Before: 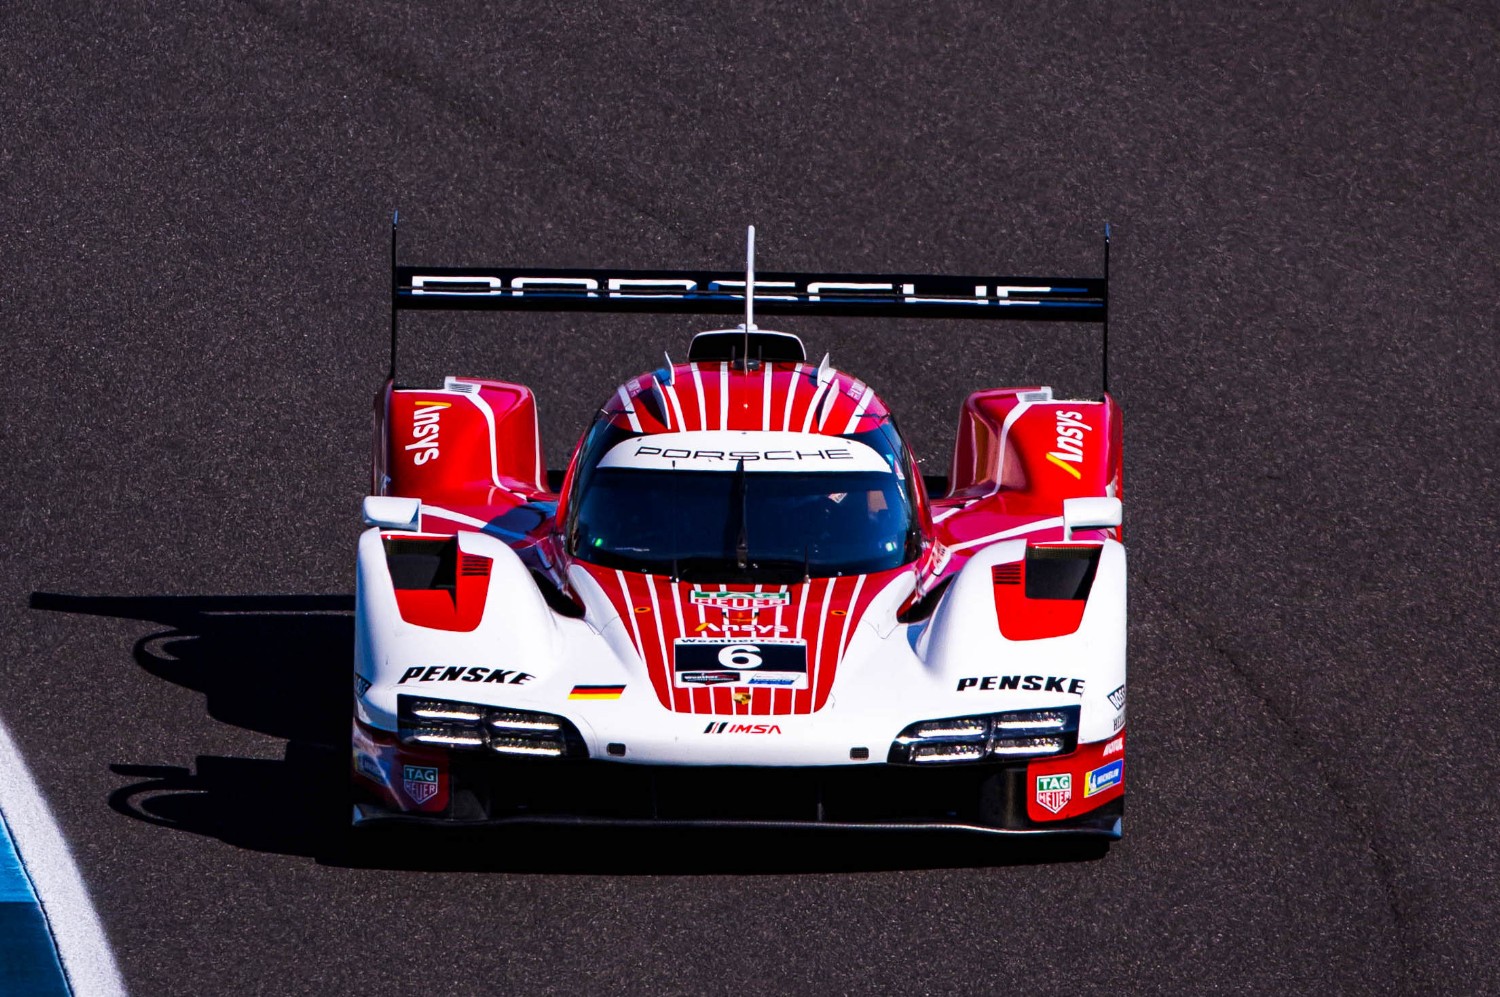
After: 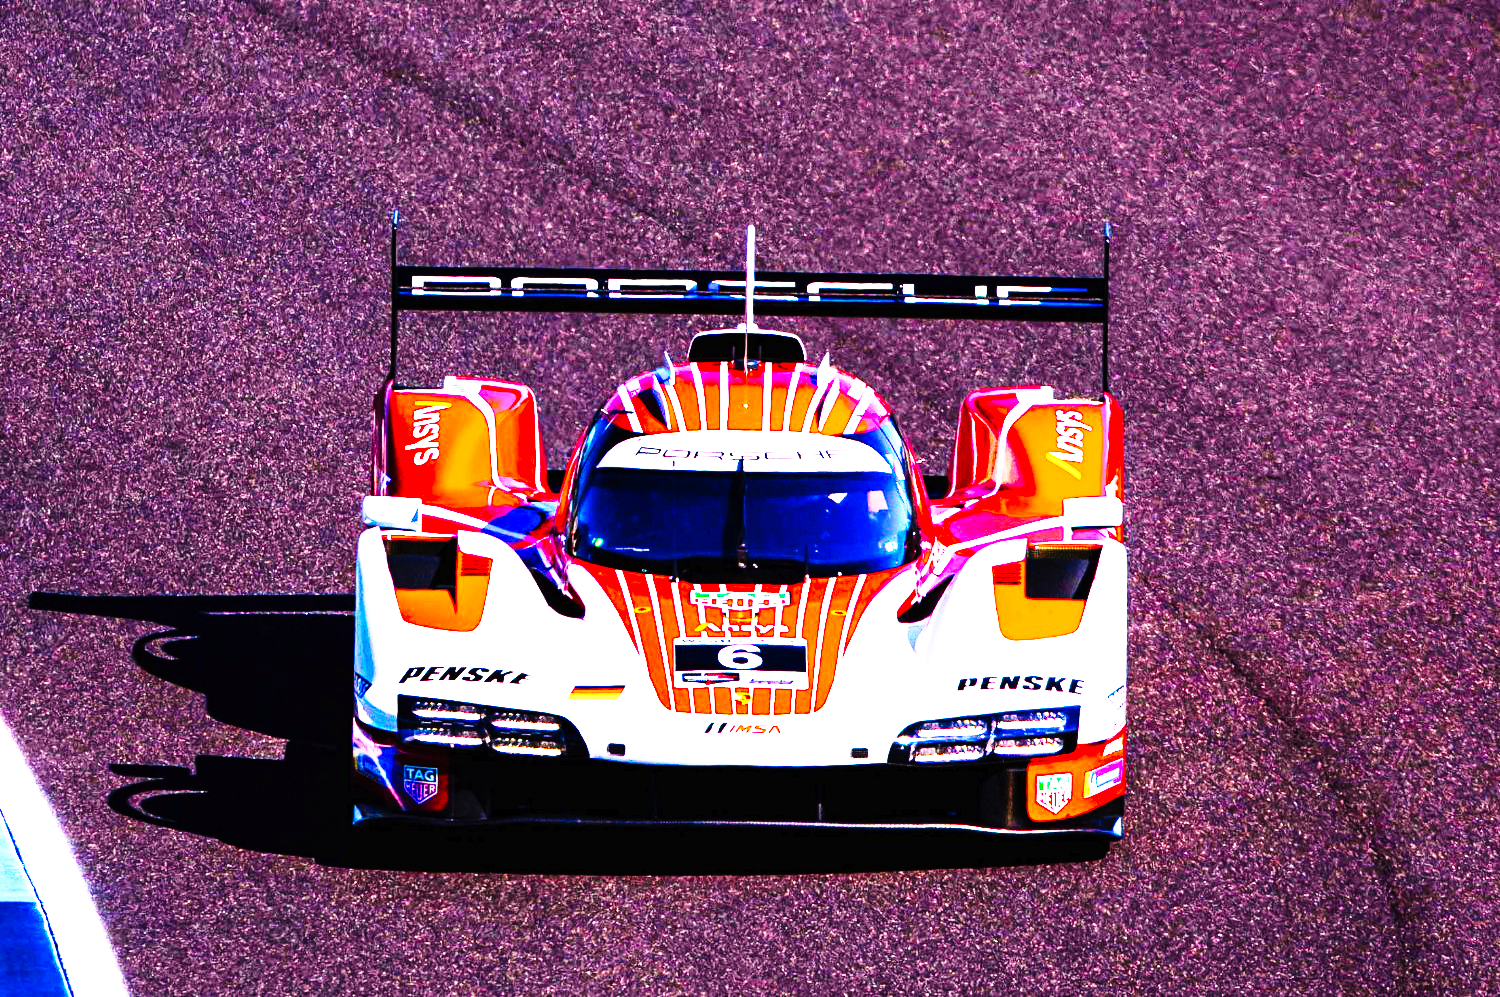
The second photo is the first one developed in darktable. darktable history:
tone curve: curves: ch0 [(0, 0) (0.003, 0.005) (0.011, 0.008) (0.025, 0.01) (0.044, 0.014) (0.069, 0.017) (0.1, 0.022) (0.136, 0.028) (0.177, 0.037) (0.224, 0.049) (0.277, 0.091) (0.335, 0.168) (0.399, 0.292) (0.468, 0.463) (0.543, 0.637) (0.623, 0.792) (0.709, 0.903) (0.801, 0.963) (0.898, 0.985) (1, 1)], preserve colors none
color correction: highlights b* 0.033
color balance rgb: highlights gain › chroma 3.008%, highlights gain › hue 60.11°, linear chroma grading › global chroma 24.723%, perceptual saturation grading › global saturation 10.485%, global vibrance 20%
exposure: exposure 2.059 EV, compensate highlight preservation false
